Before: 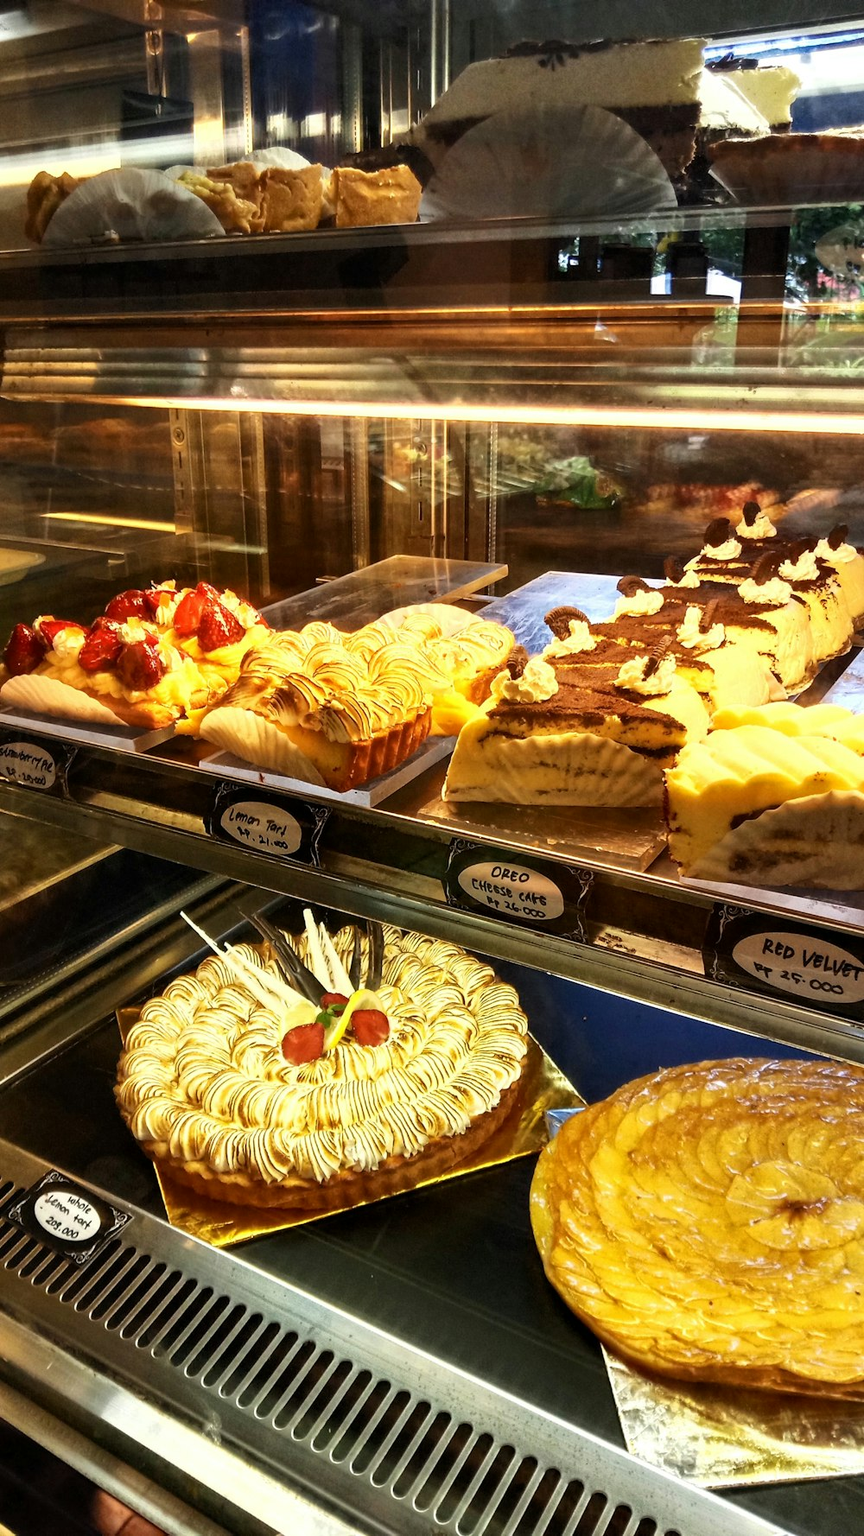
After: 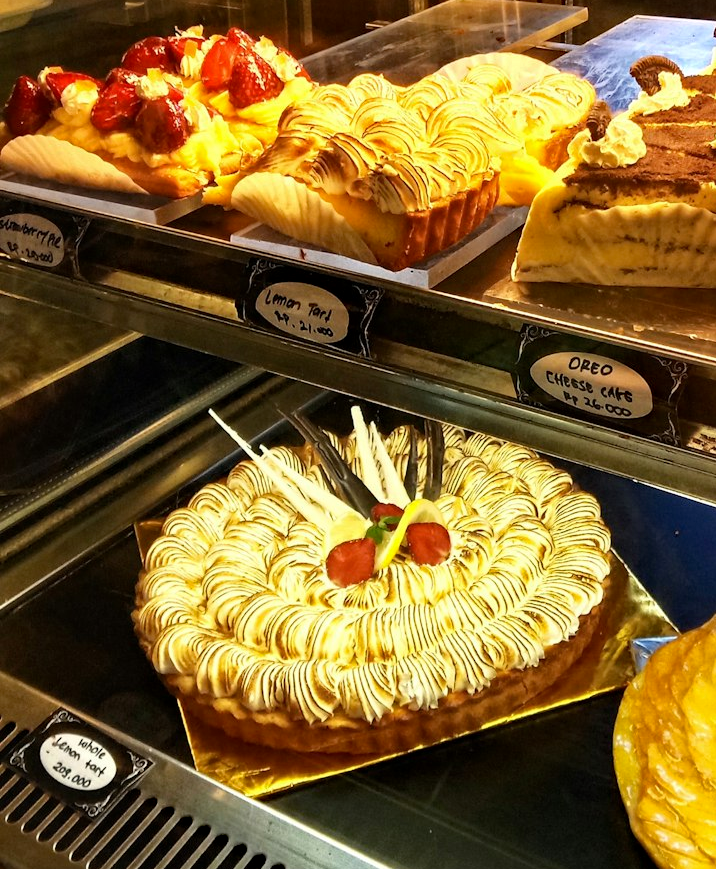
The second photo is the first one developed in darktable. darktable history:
haze removal: strength 0.28, distance 0.252, adaptive false
crop: top 36.376%, right 28.399%, bottom 14.726%
